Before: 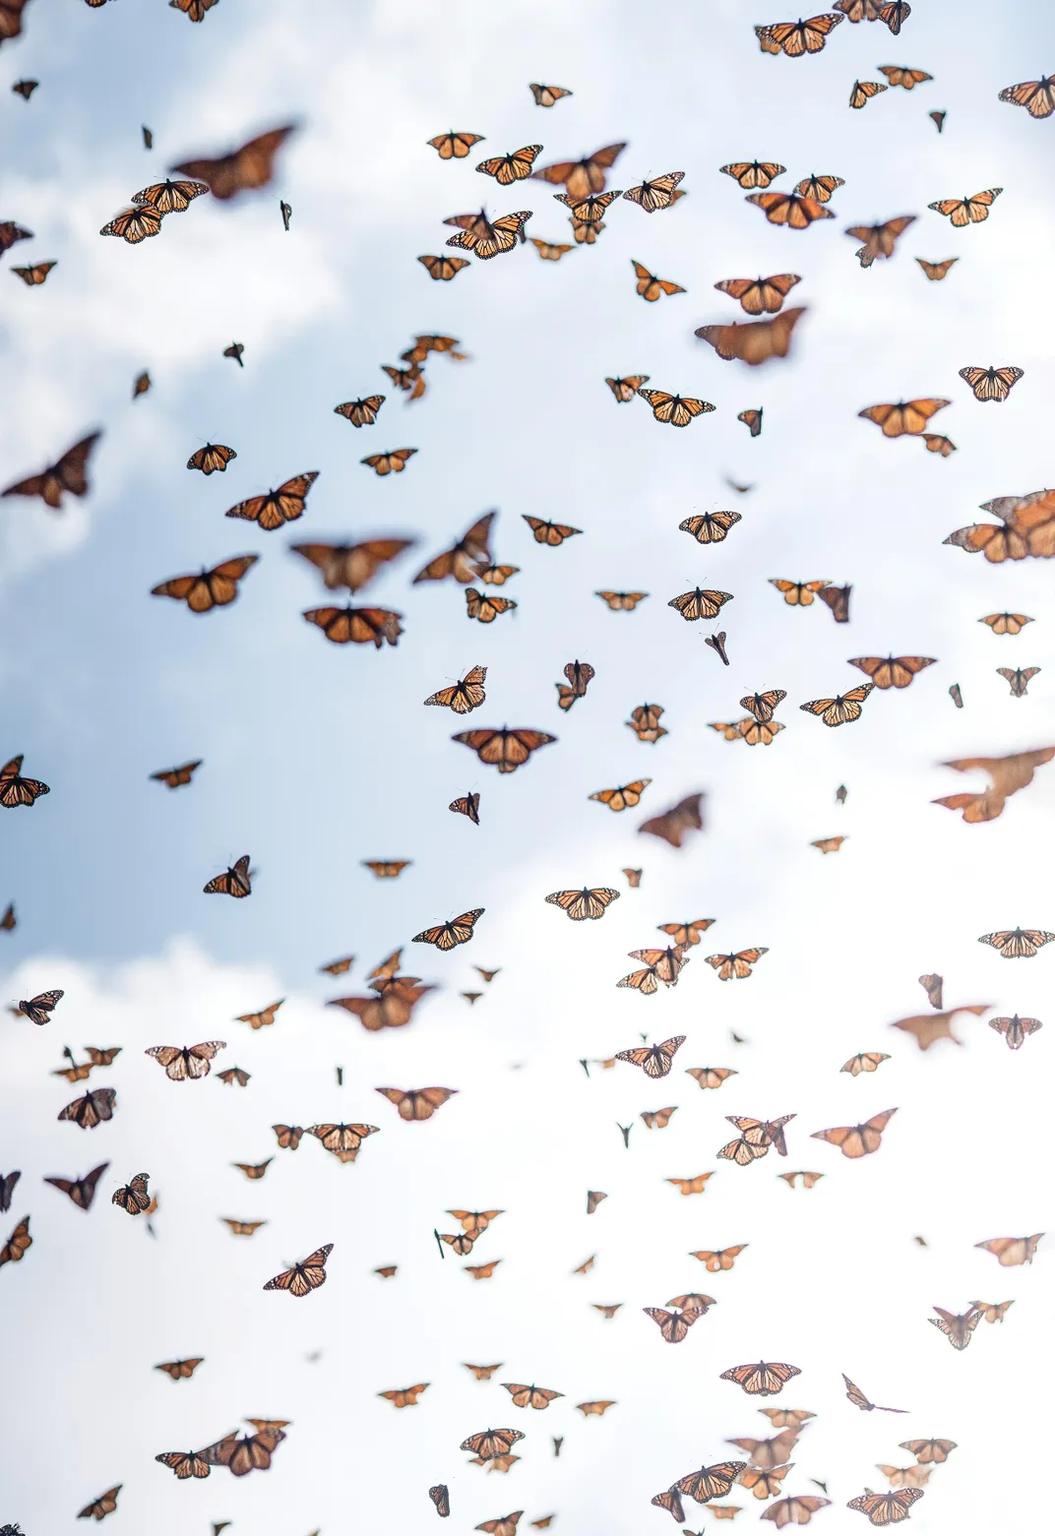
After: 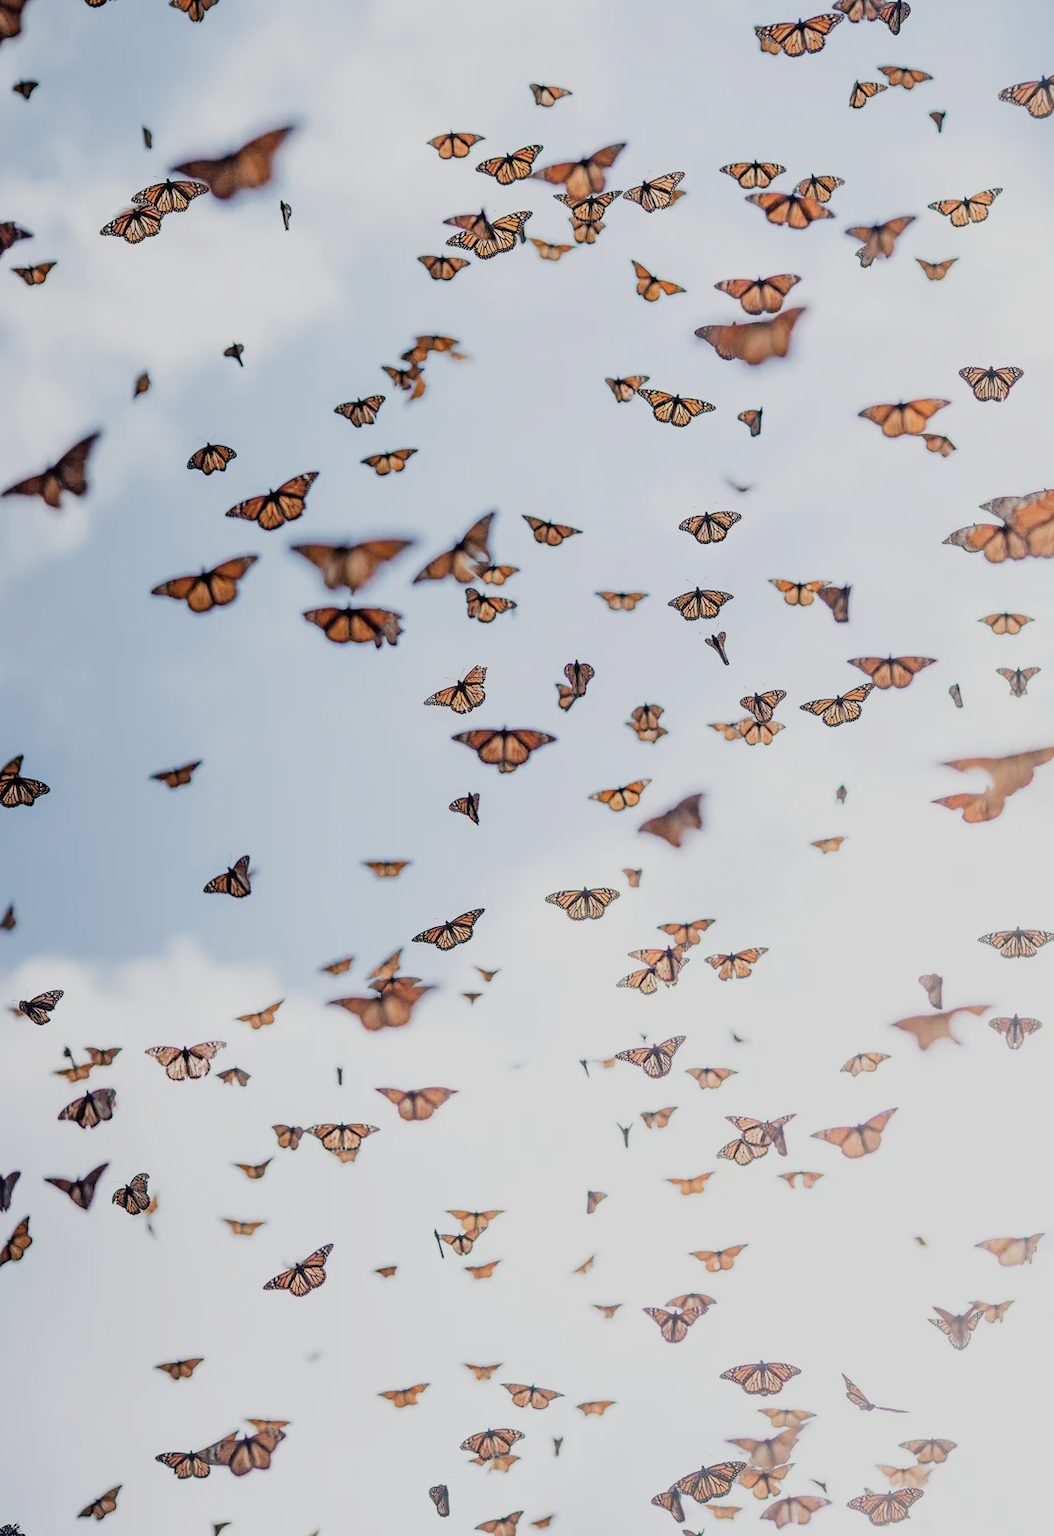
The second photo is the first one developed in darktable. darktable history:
filmic rgb: black relative exposure -7.65 EV, white relative exposure 4.56 EV, hardness 3.61
exposure: exposure 0.014 EV, compensate highlight preservation false
